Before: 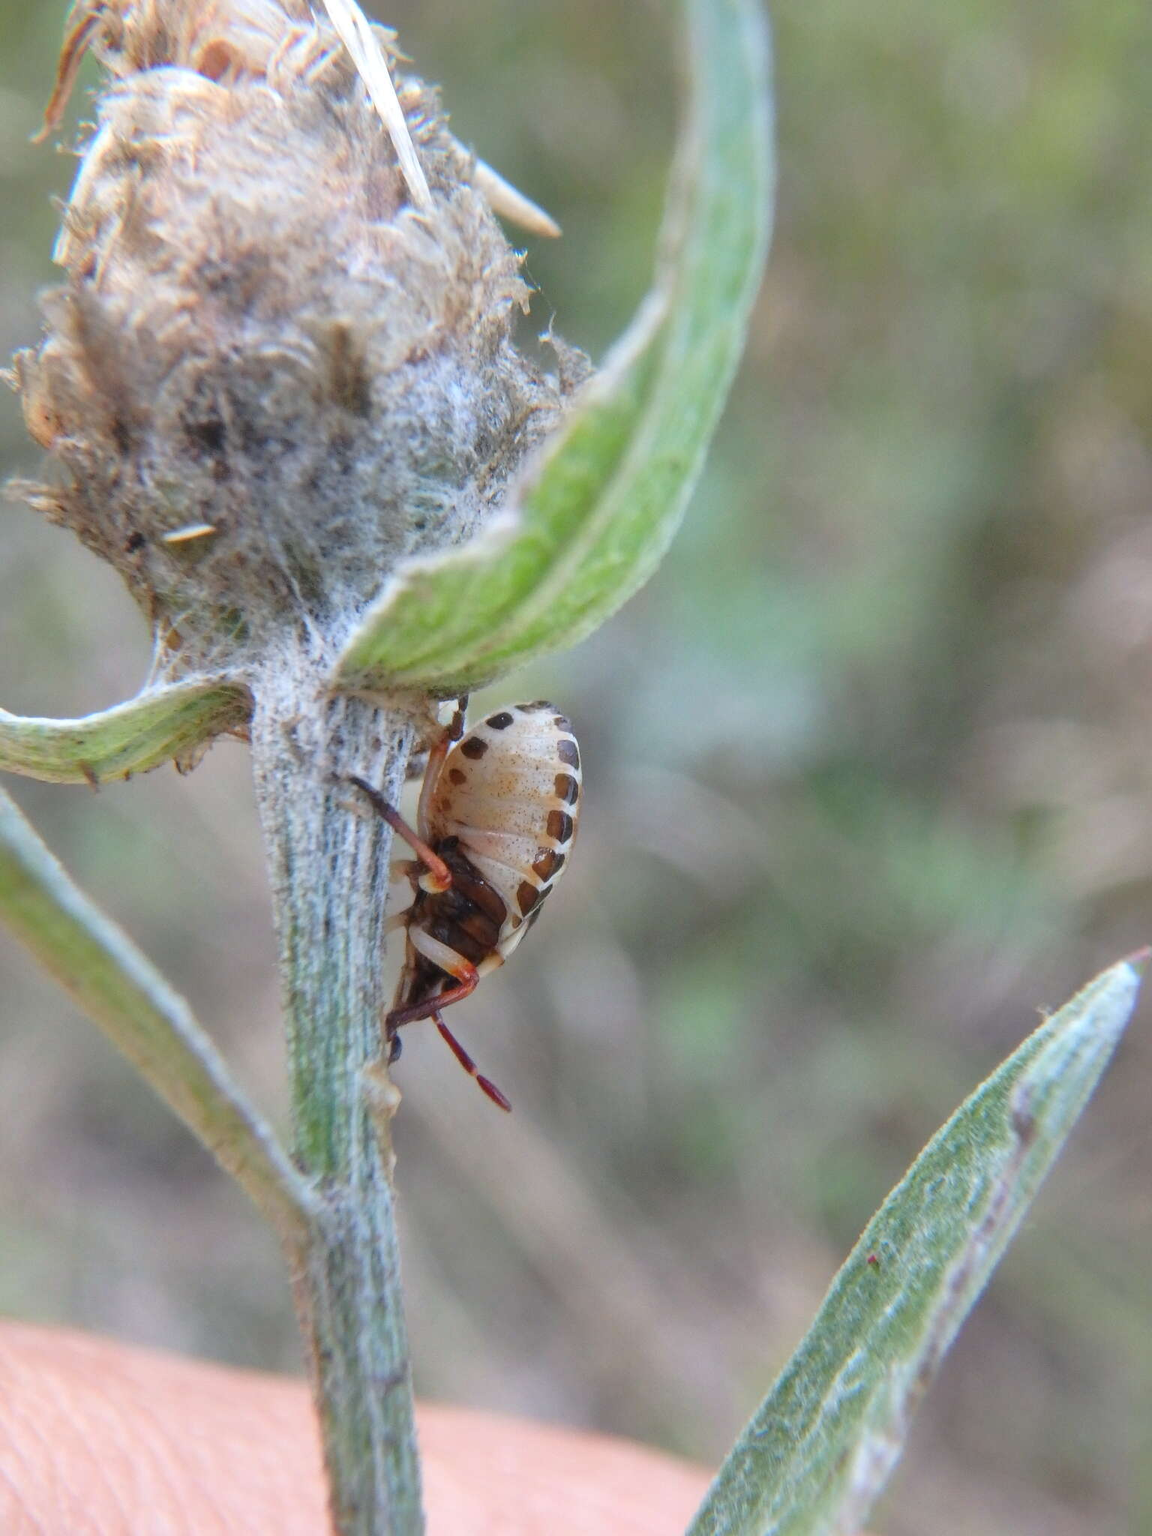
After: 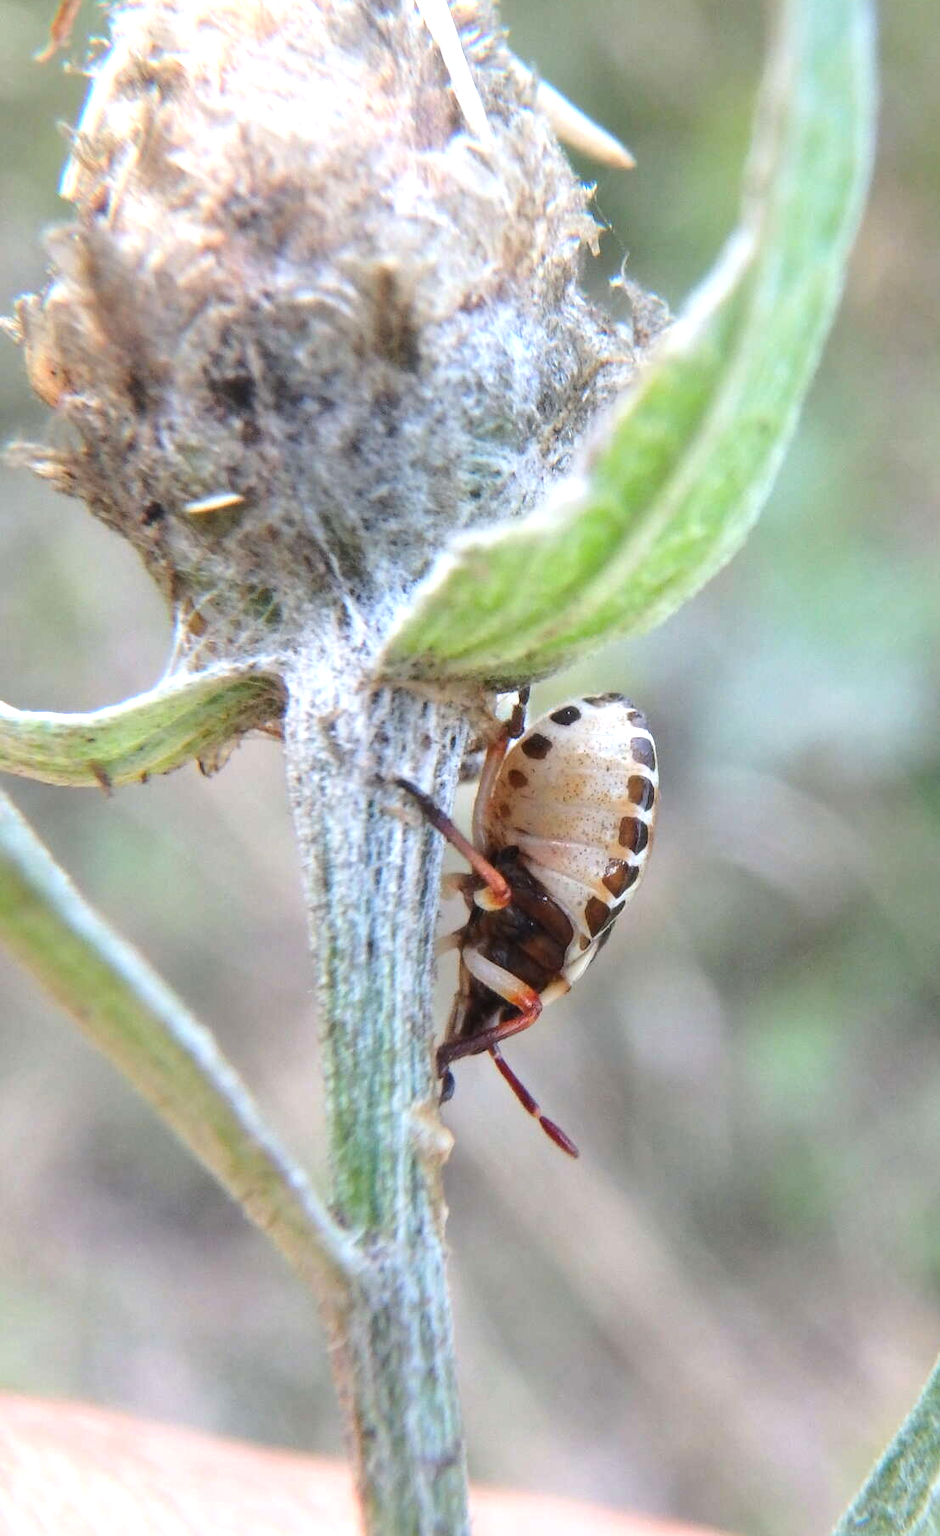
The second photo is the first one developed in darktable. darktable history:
tone equalizer: -8 EV -0.426 EV, -7 EV -0.384 EV, -6 EV -0.314 EV, -5 EV -0.207 EV, -3 EV 0.216 EV, -2 EV 0.311 EV, -1 EV 0.371 EV, +0 EV 0.414 EV, edges refinement/feathering 500, mask exposure compensation -1.57 EV, preserve details no
crop: top 5.781%, right 27.833%, bottom 5.804%
exposure: exposure 0.29 EV, compensate highlight preservation false
